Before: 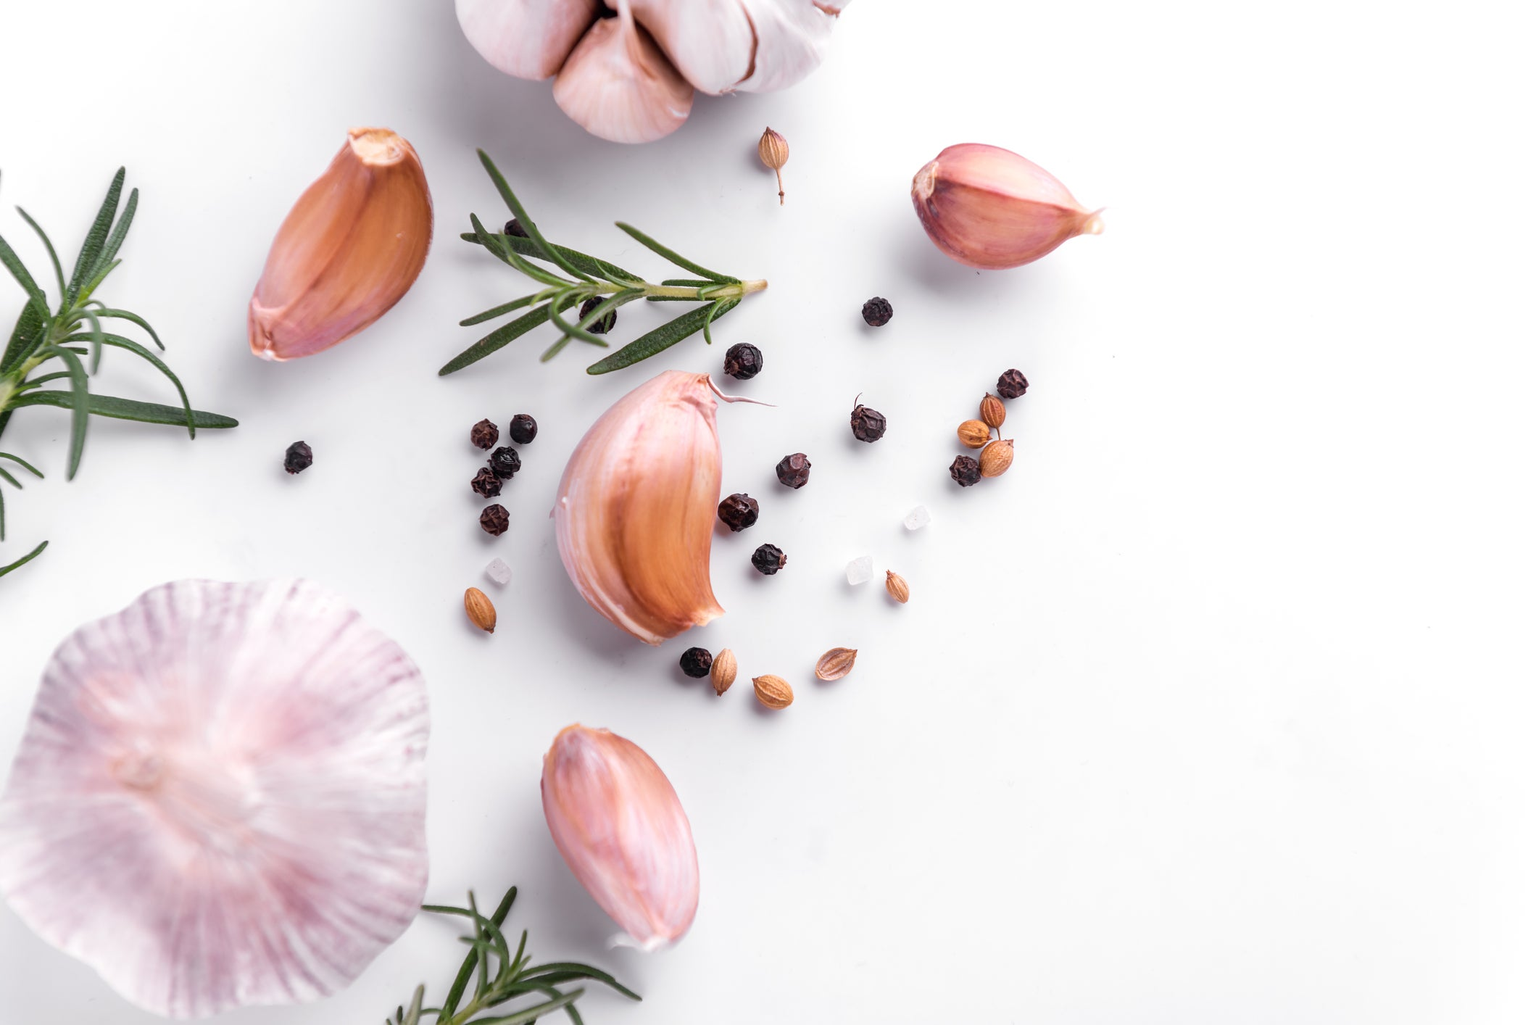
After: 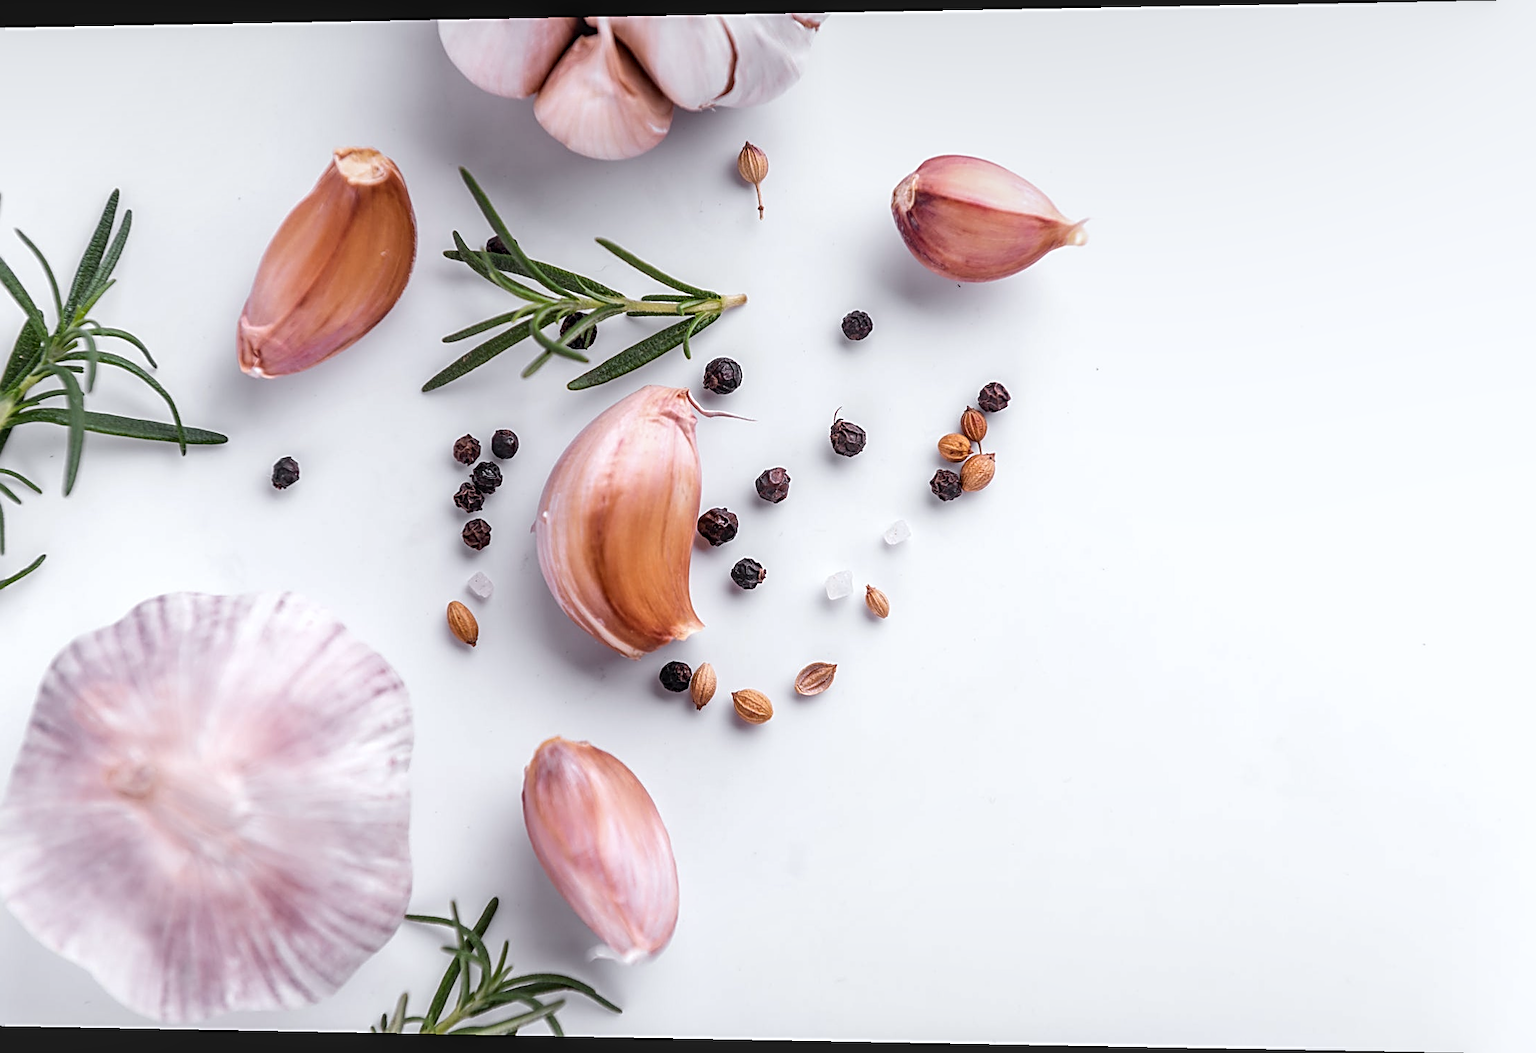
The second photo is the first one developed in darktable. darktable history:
sharpen: radius 2.543, amount 0.636
rotate and perspective: lens shift (horizontal) -0.055, automatic cropping off
white balance: red 0.988, blue 1.017
local contrast: on, module defaults
